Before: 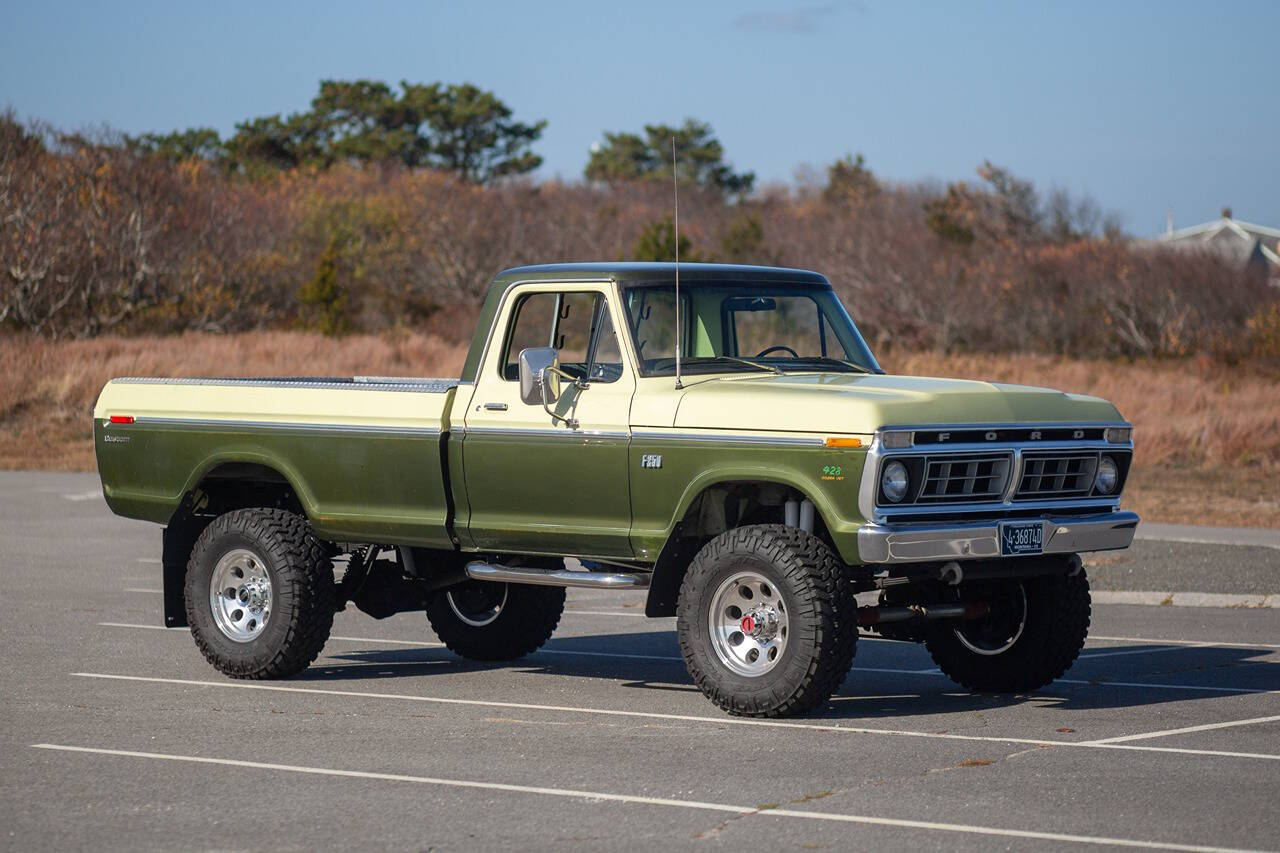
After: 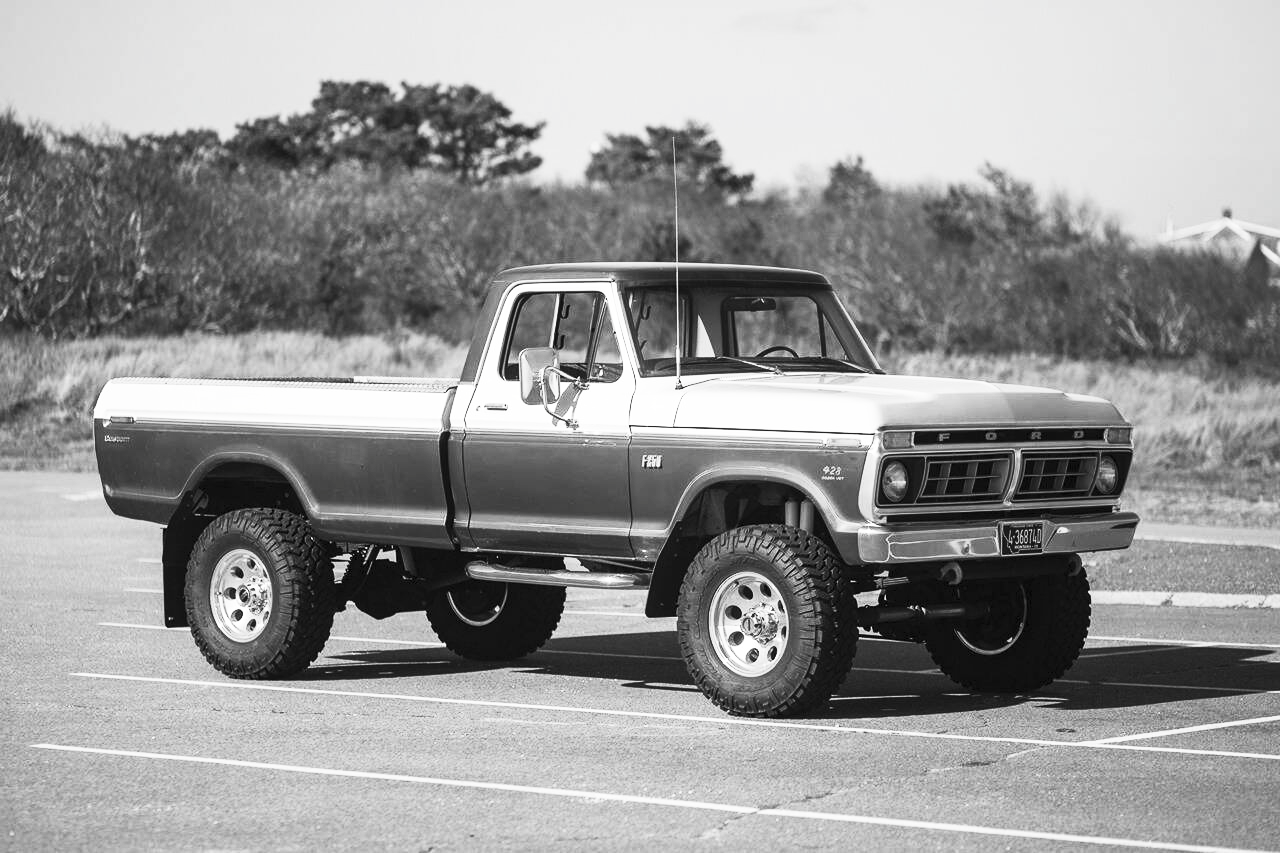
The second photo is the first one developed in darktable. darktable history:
contrast brightness saturation: contrast 0.521, brightness 0.455, saturation -0.999
exposure: compensate exposure bias true, compensate highlight preservation false
